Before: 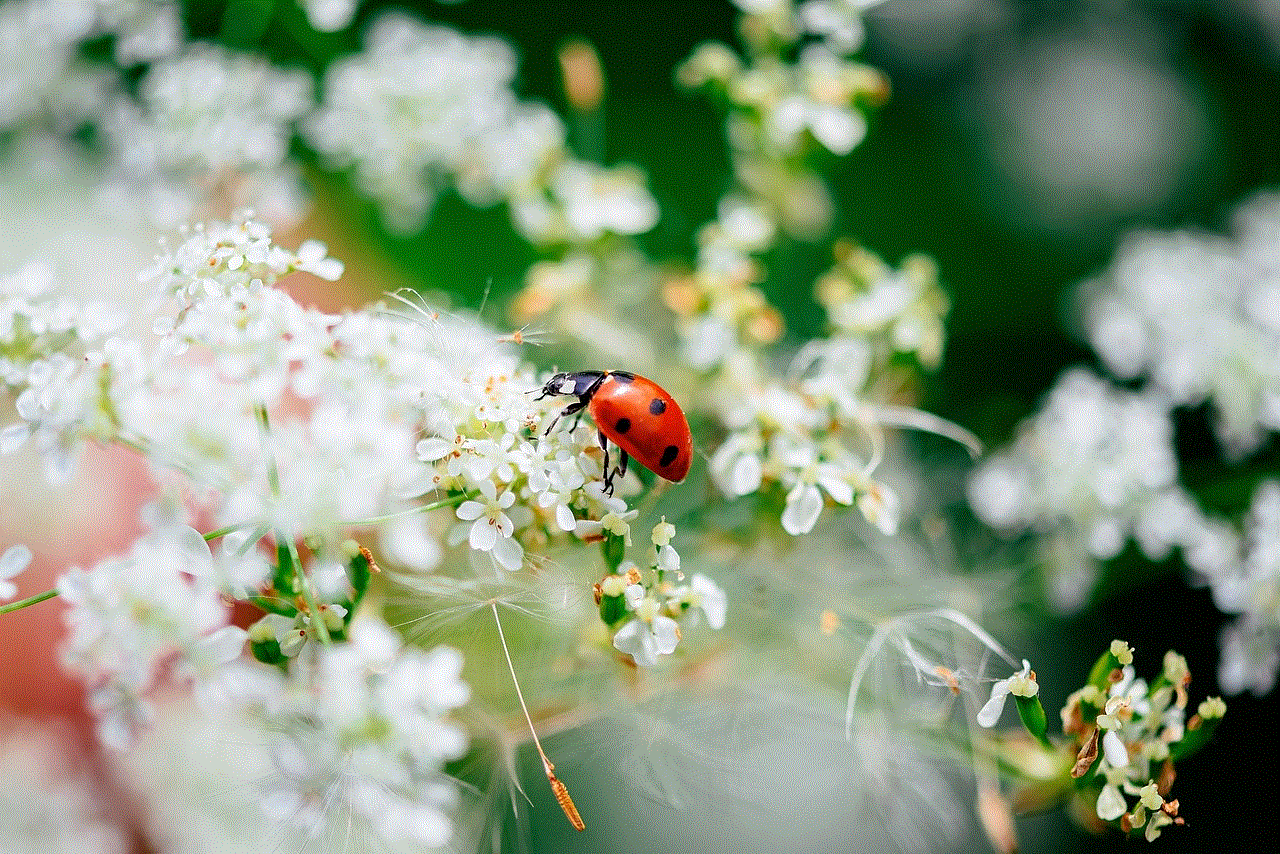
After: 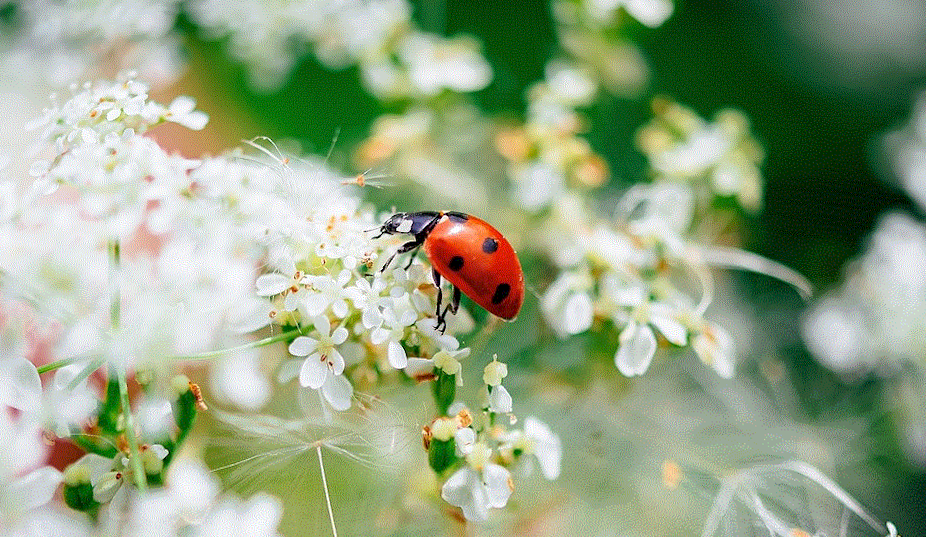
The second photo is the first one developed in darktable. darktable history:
crop: left 3.015%, top 8.969%, right 9.647%, bottom 26.457%
rotate and perspective: rotation 0.72°, lens shift (vertical) -0.352, lens shift (horizontal) -0.051, crop left 0.152, crop right 0.859, crop top 0.019, crop bottom 0.964
